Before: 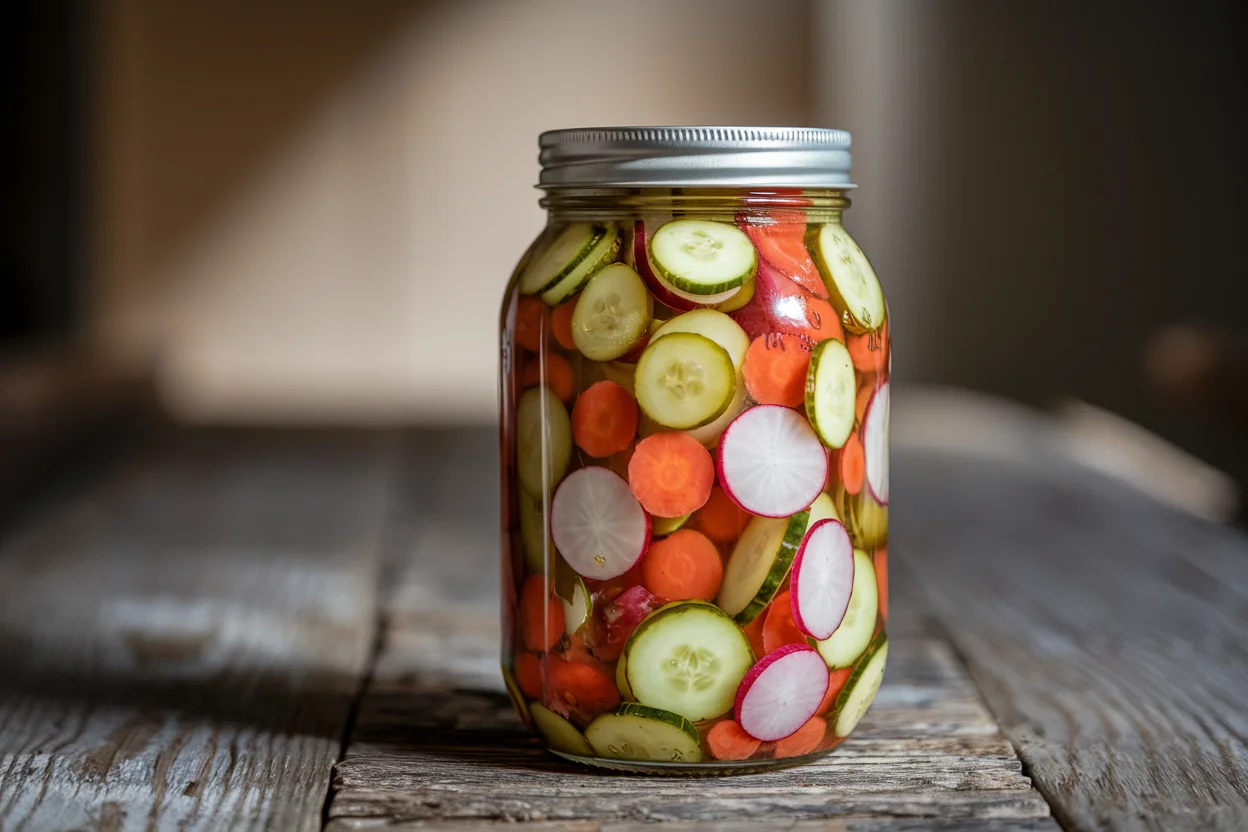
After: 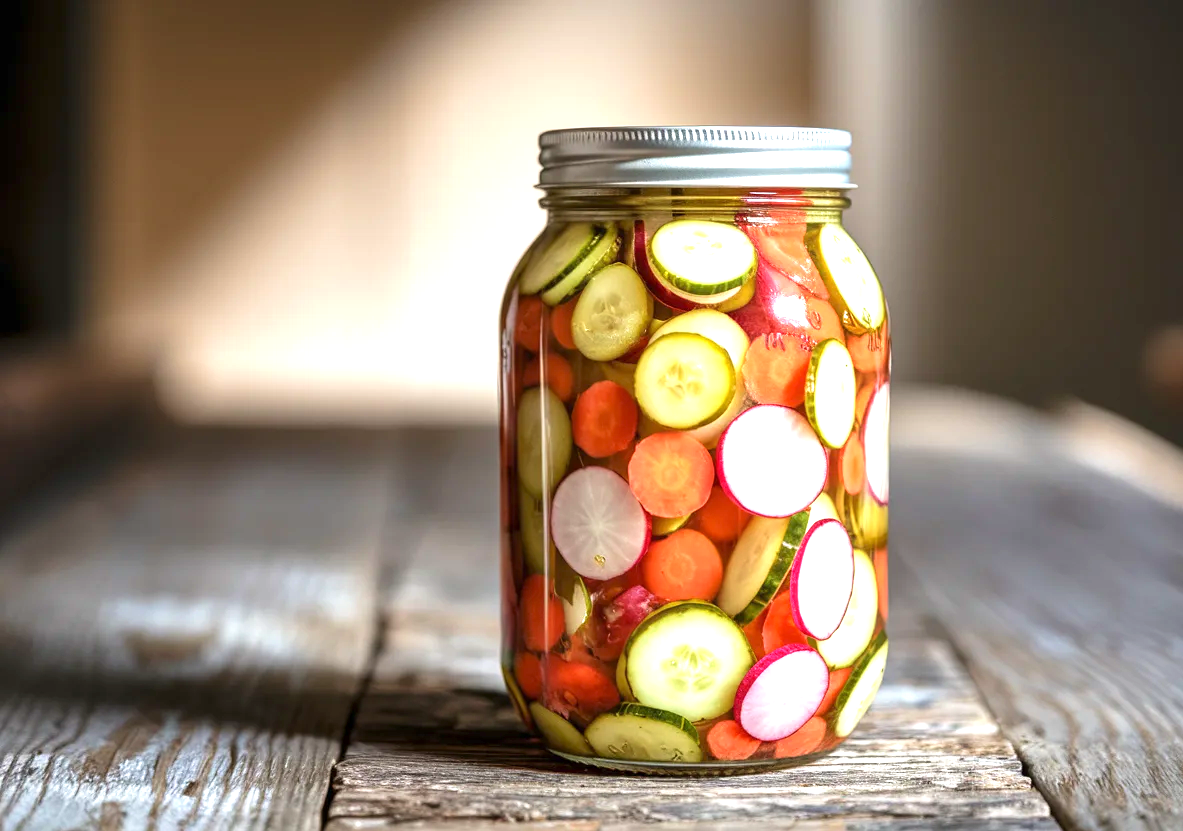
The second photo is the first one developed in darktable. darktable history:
exposure: exposure 1.25 EV, compensate exposure bias true, compensate highlight preservation false
crop and rotate: right 5.167%
velvia: strength 15%
